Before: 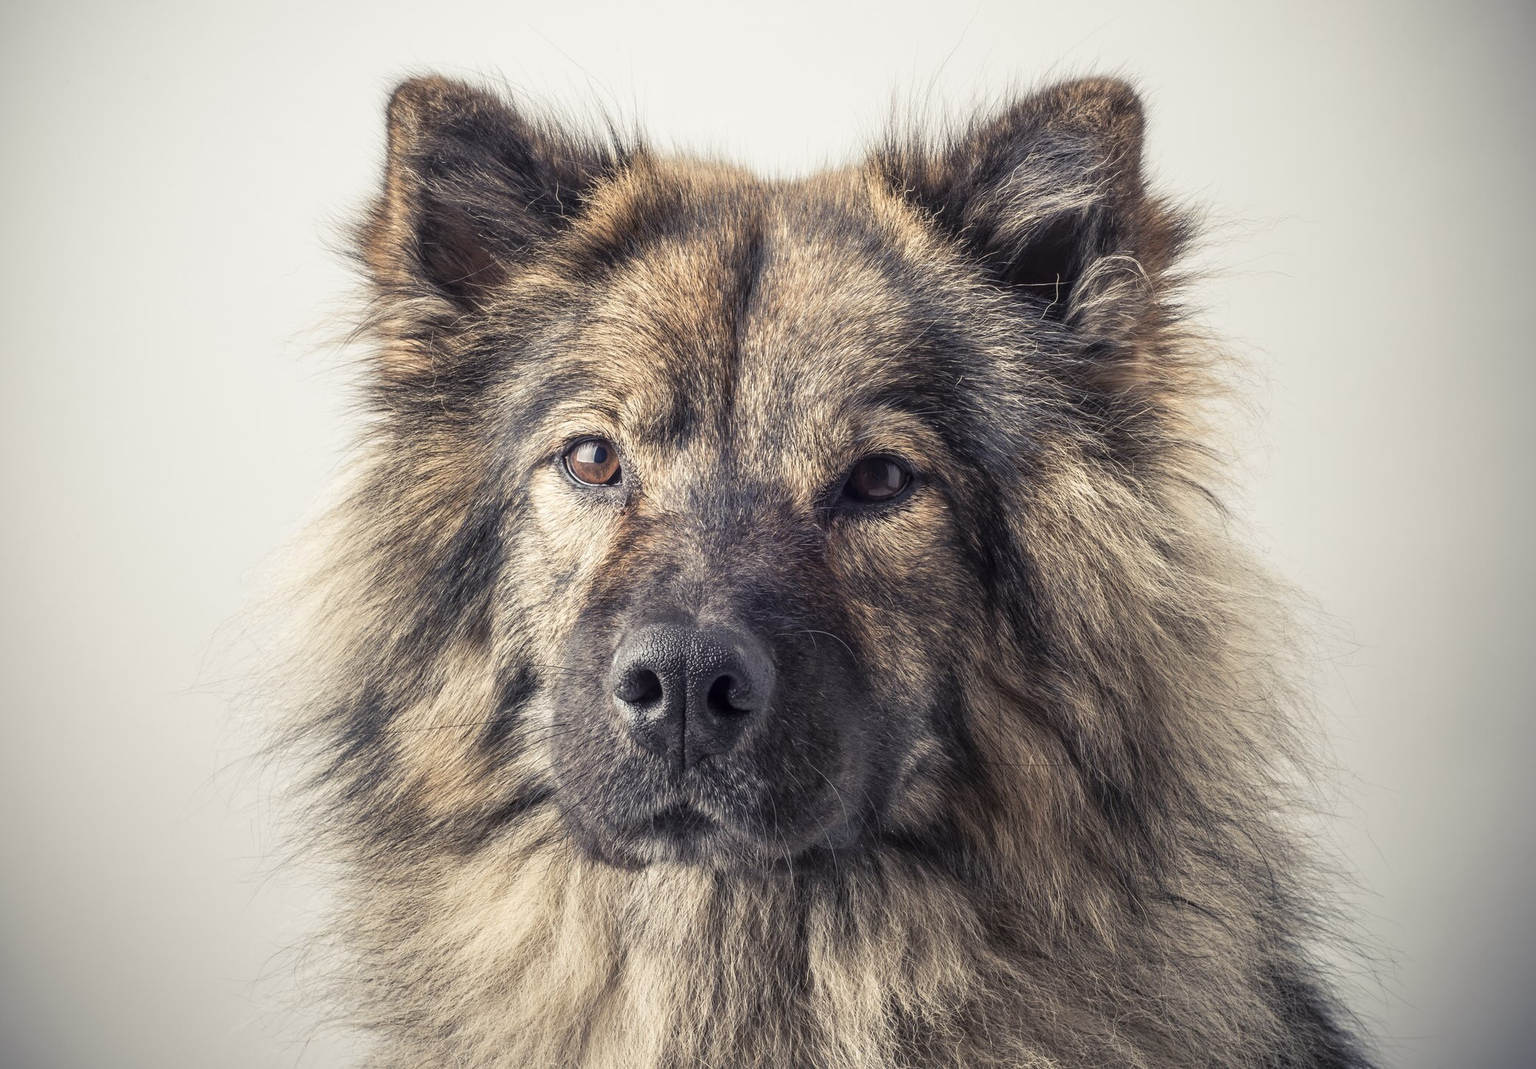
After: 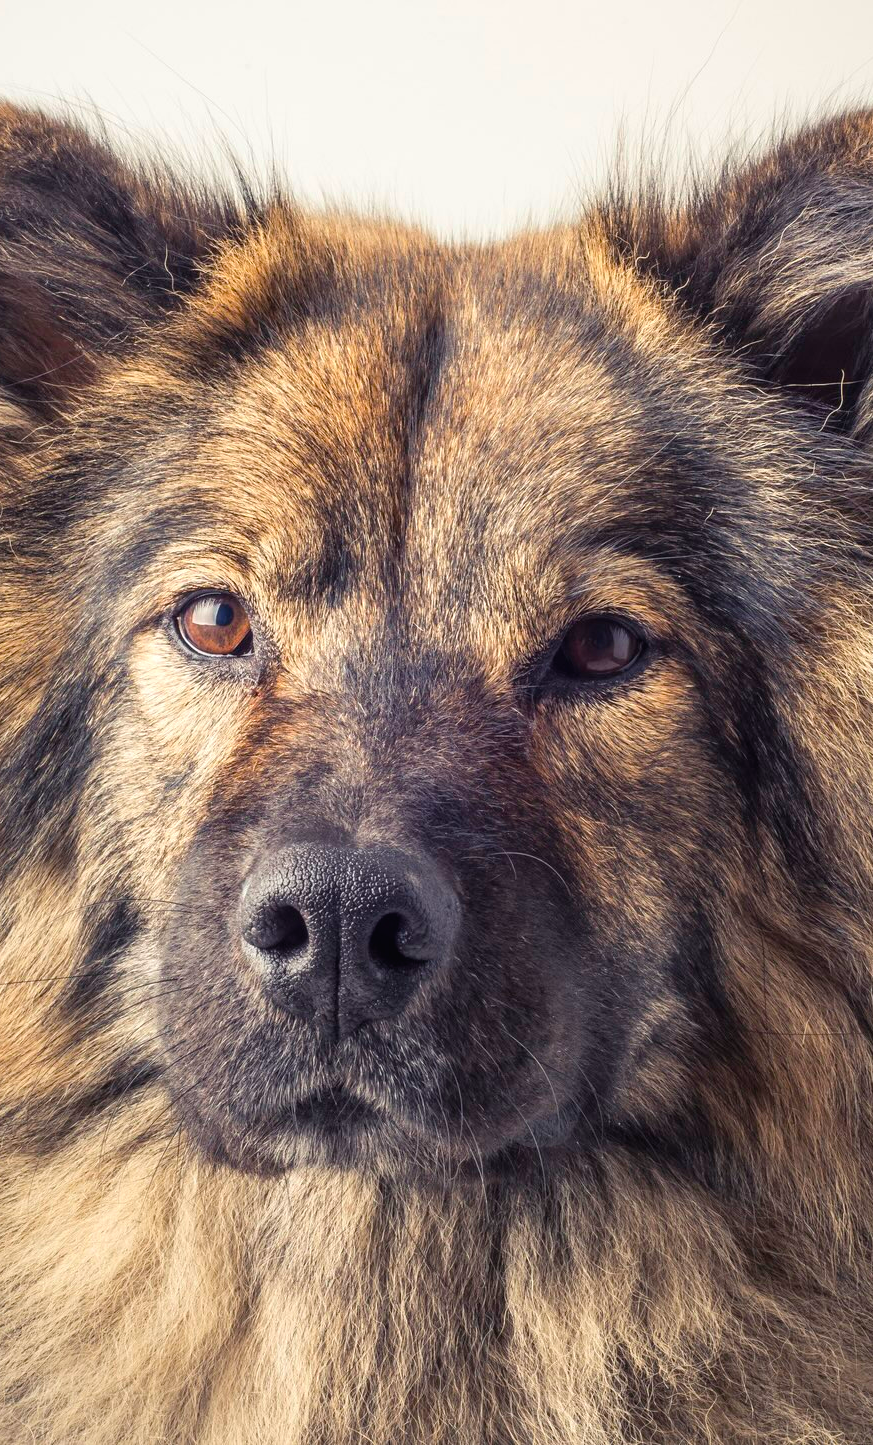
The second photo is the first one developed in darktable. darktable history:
color balance rgb: linear chroma grading › global chroma 15.096%, perceptual saturation grading › global saturation 19.283%, global vibrance 20%
crop: left 28.319%, right 29.605%
exposure: black level correction -0.001, exposure 0.08 EV, compensate highlight preservation false
